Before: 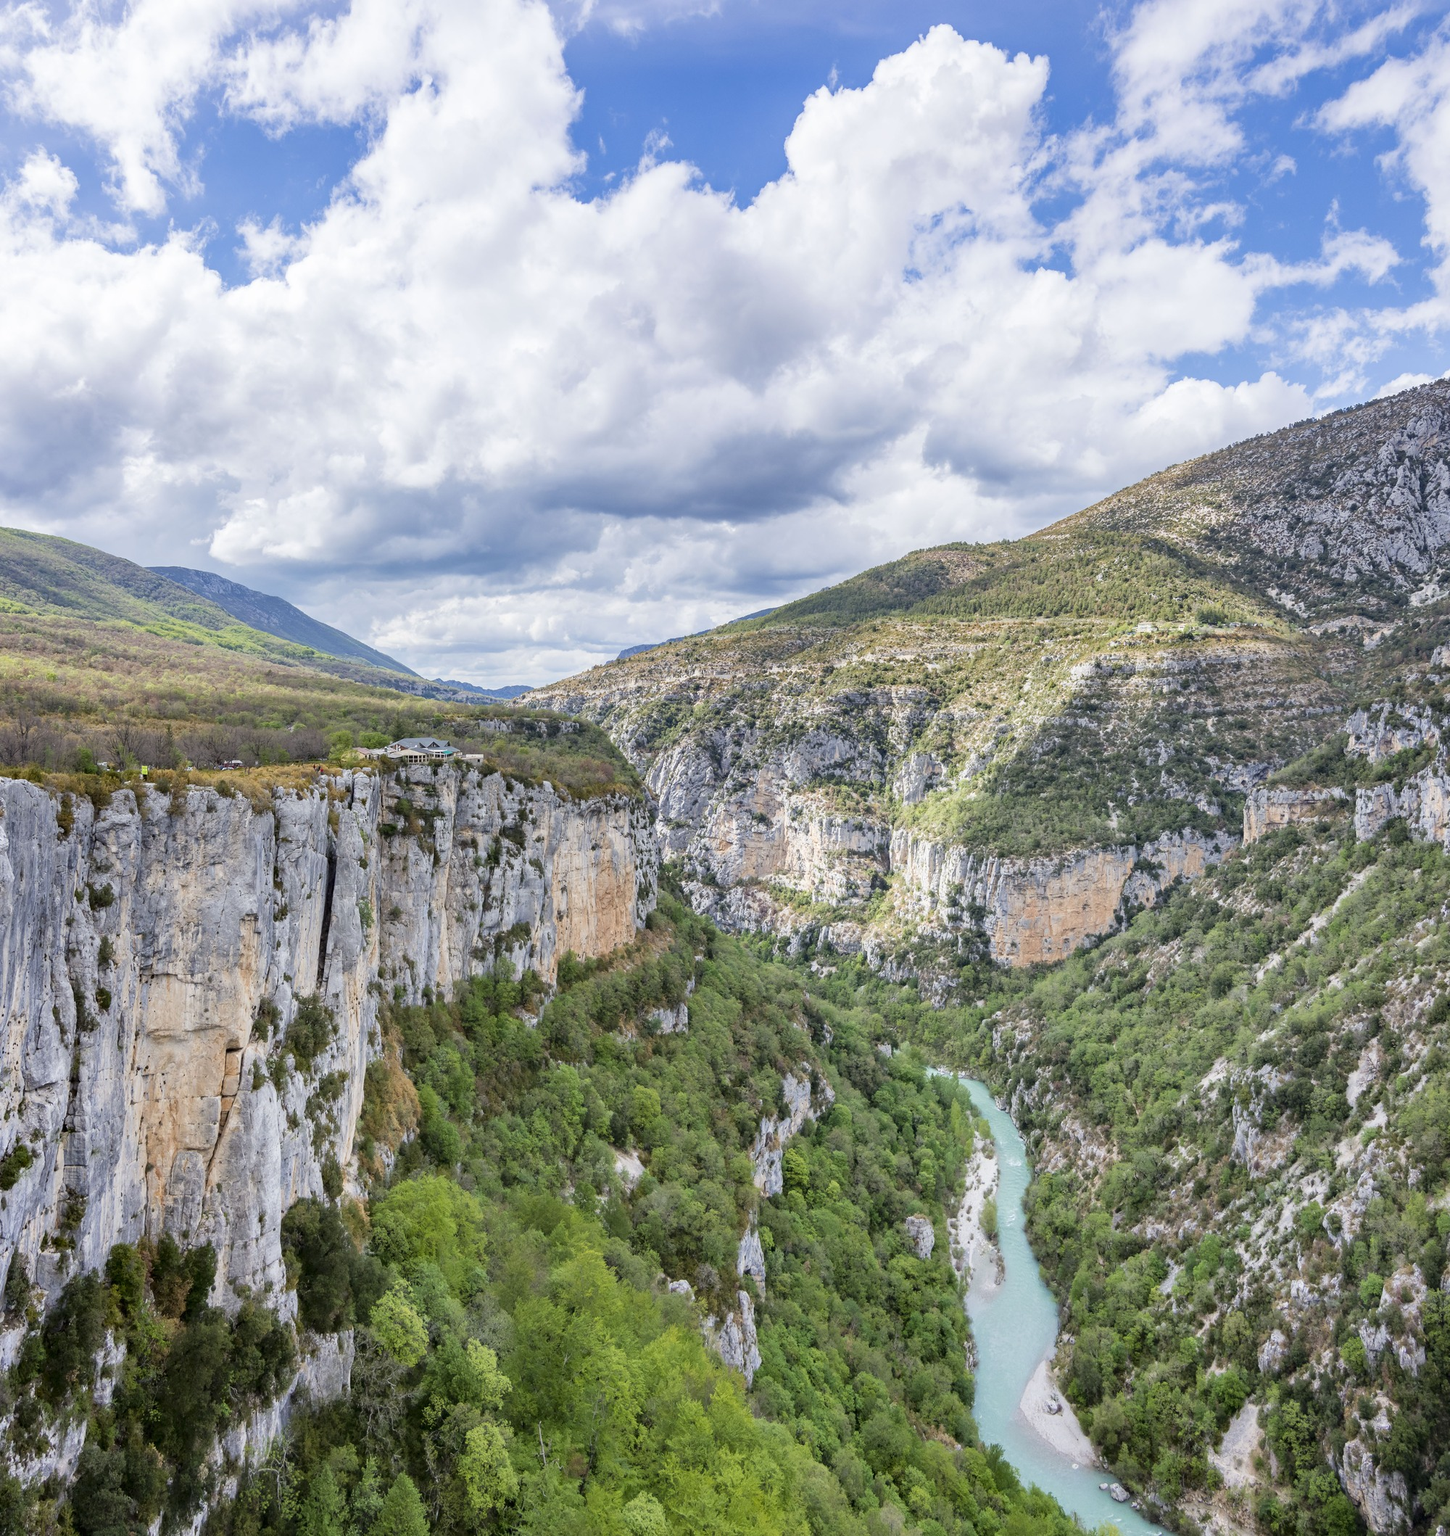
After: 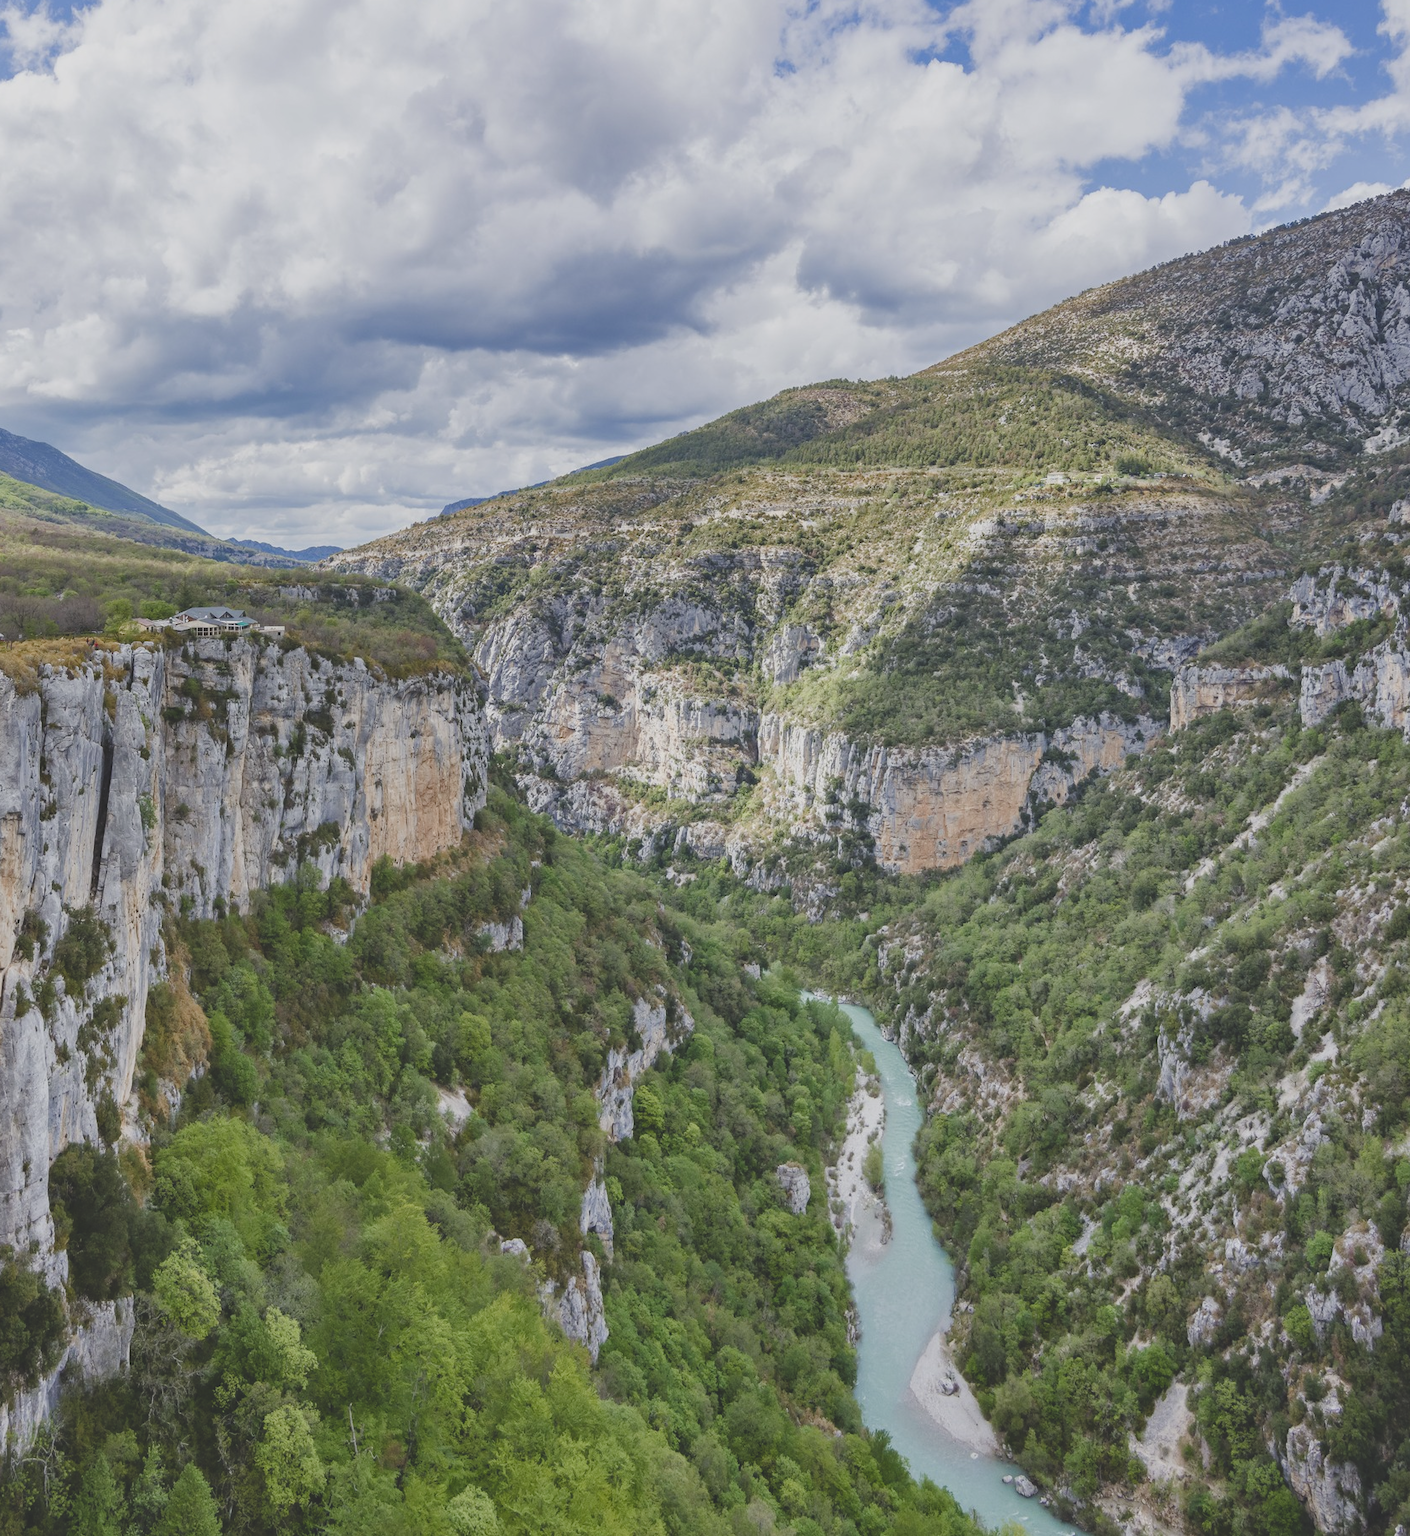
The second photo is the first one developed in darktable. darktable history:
color balance rgb: perceptual saturation grading › global saturation 25.302%, perceptual saturation grading › highlights -50.31%, perceptual saturation grading › shadows 30.381%
contrast equalizer: octaves 7, y [[0.5, 0.5, 0.544, 0.569, 0.5, 0.5], [0.5 ×6], [0.5 ×6], [0 ×6], [0 ×6]], mix 0.288
exposure: black level correction -0.037, exposure -0.495 EV, compensate highlight preservation false
crop: left 16.503%, top 14.161%
